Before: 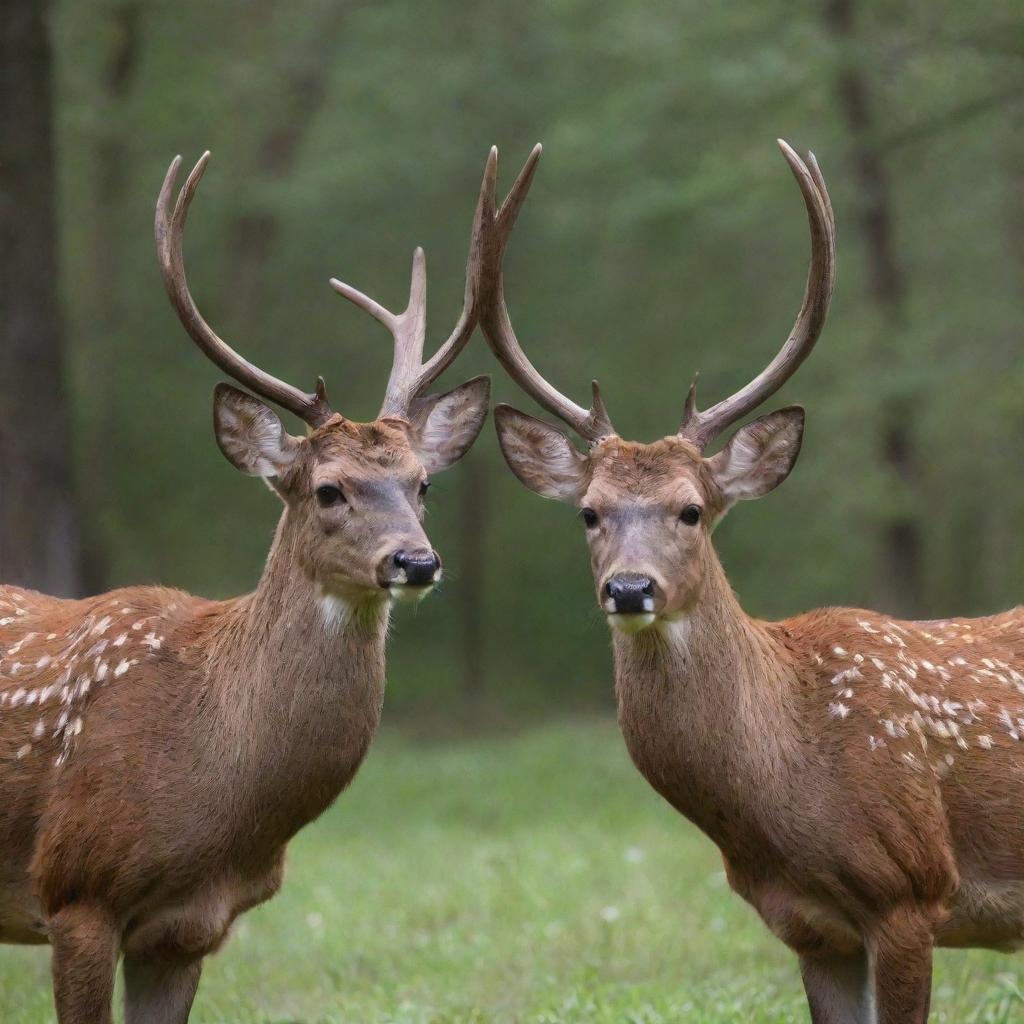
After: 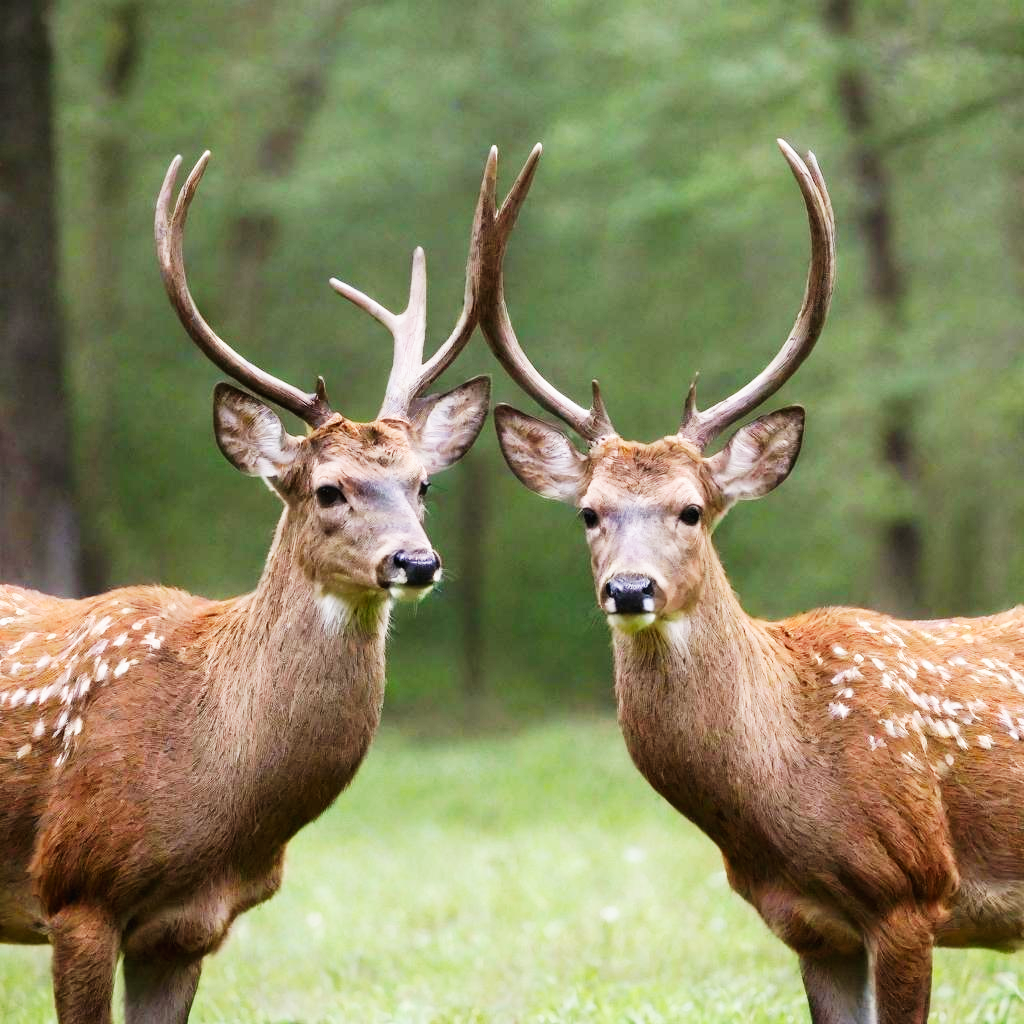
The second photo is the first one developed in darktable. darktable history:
base curve: curves: ch0 [(0, 0) (0.007, 0.004) (0.027, 0.03) (0.046, 0.07) (0.207, 0.54) (0.442, 0.872) (0.673, 0.972) (1, 1)], preserve colors none
exposure: exposure -0.172 EV, compensate highlight preservation false
